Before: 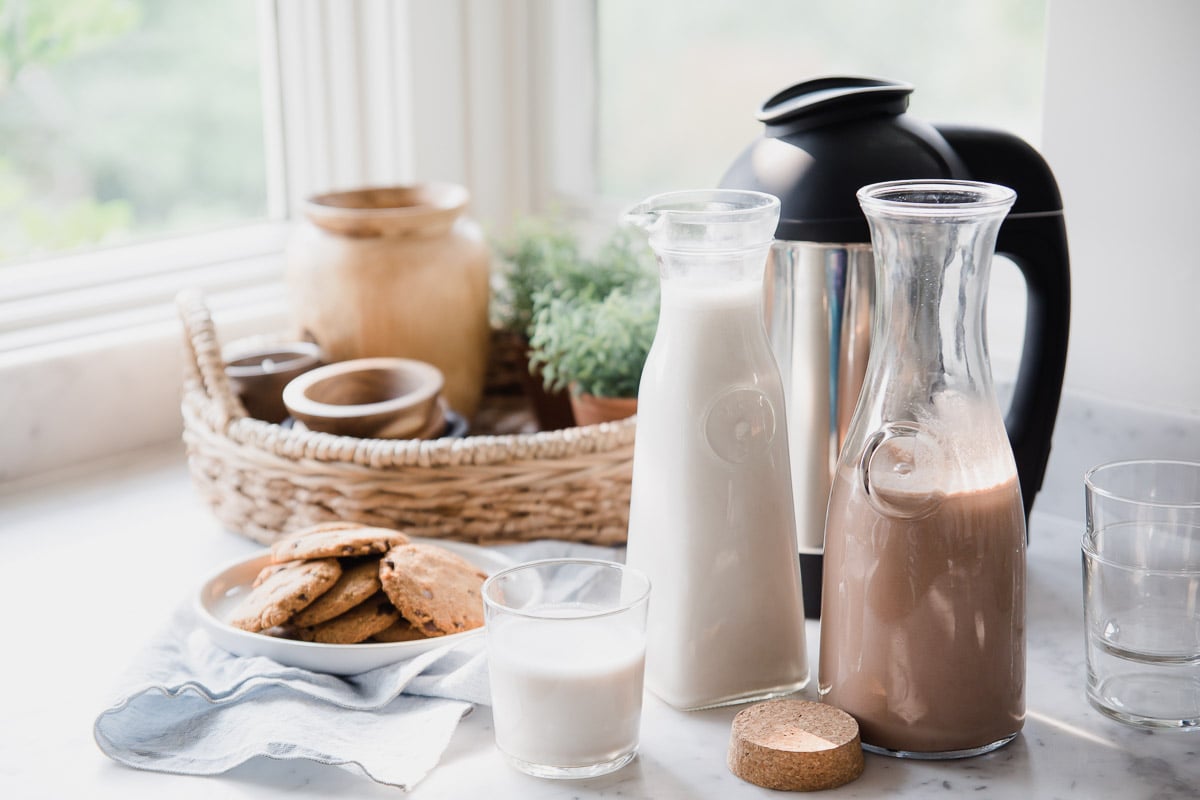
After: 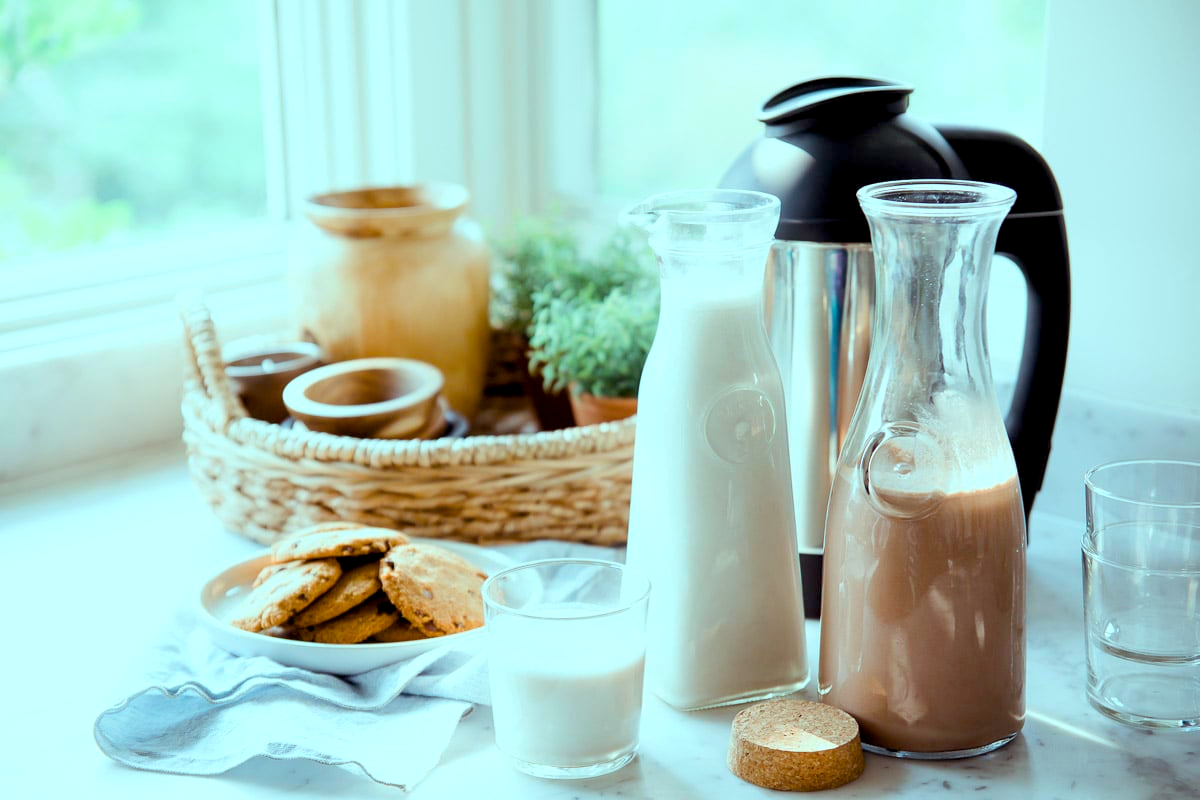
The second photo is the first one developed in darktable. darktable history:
exposure: black level correction 0.007, exposure 0.158 EV, compensate highlight preservation false
color balance rgb: highlights gain › chroma 4.07%, highlights gain › hue 201.68°, perceptual saturation grading › global saturation 31.014%, global vibrance 20%
